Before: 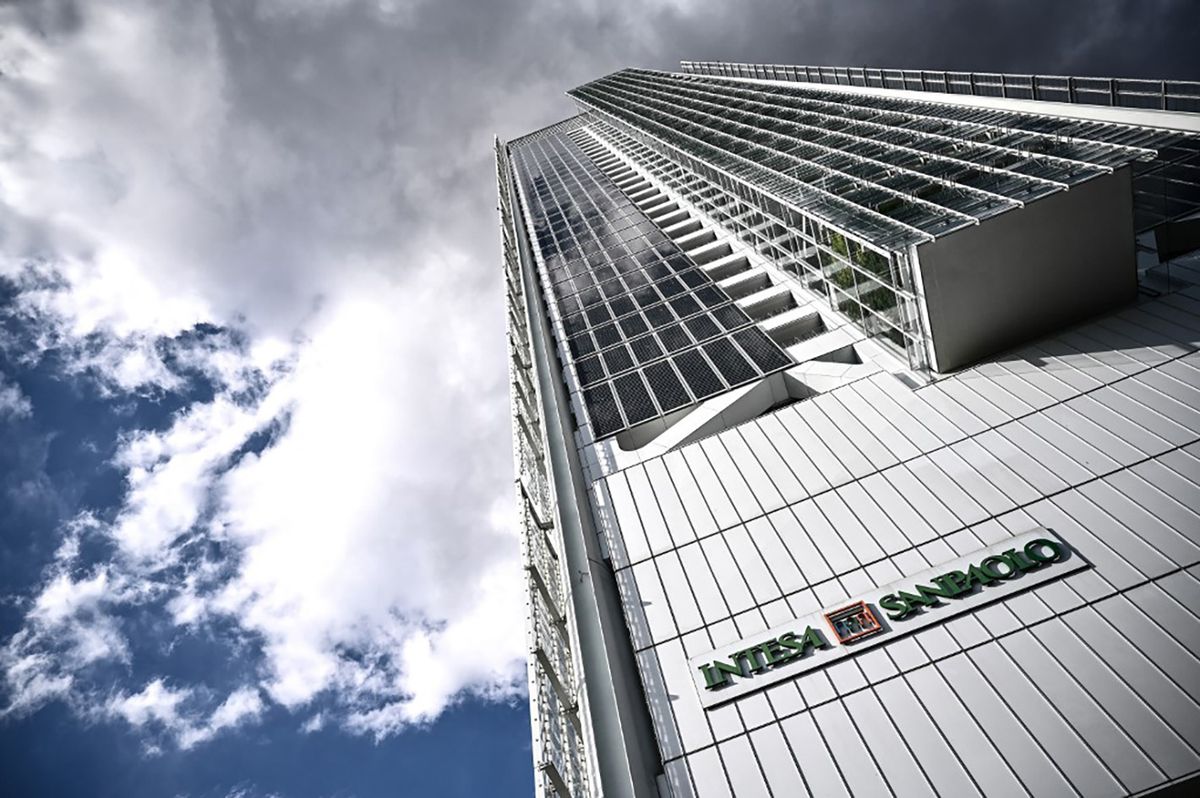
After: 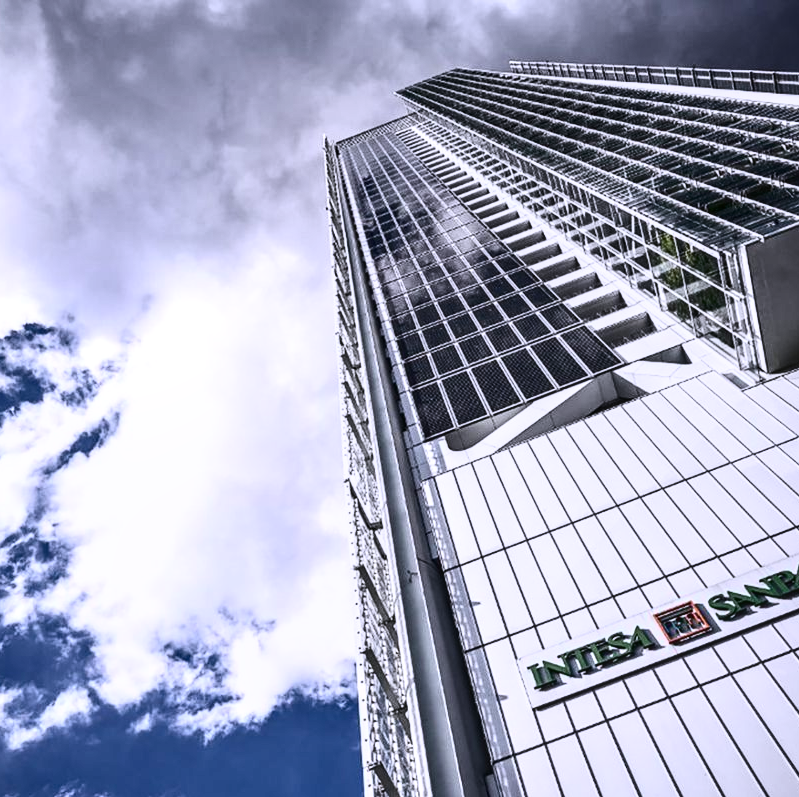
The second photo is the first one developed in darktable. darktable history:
contrast brightness saturation: contrast 0.28
crop and rotate: left 14.292%, right 19.041%
color calibration: illuminant custom, x 0.363, y 0.385, temperature 4528.03 K
local contrast: on, module defaults
